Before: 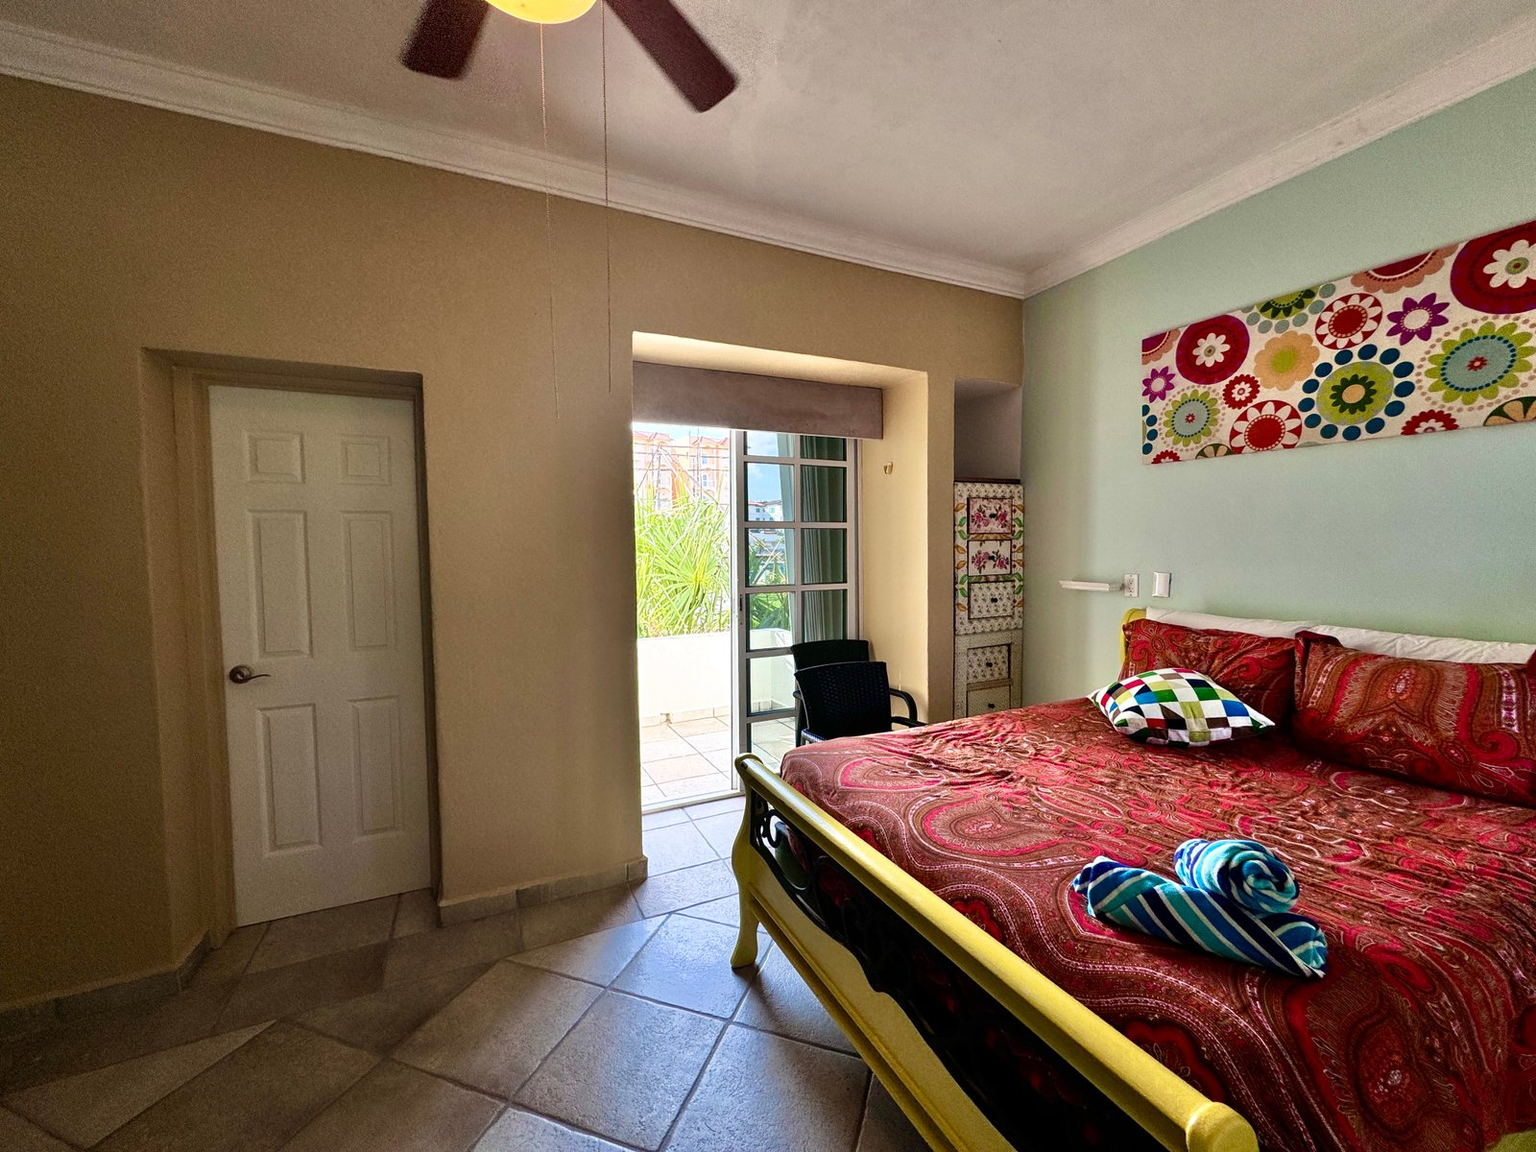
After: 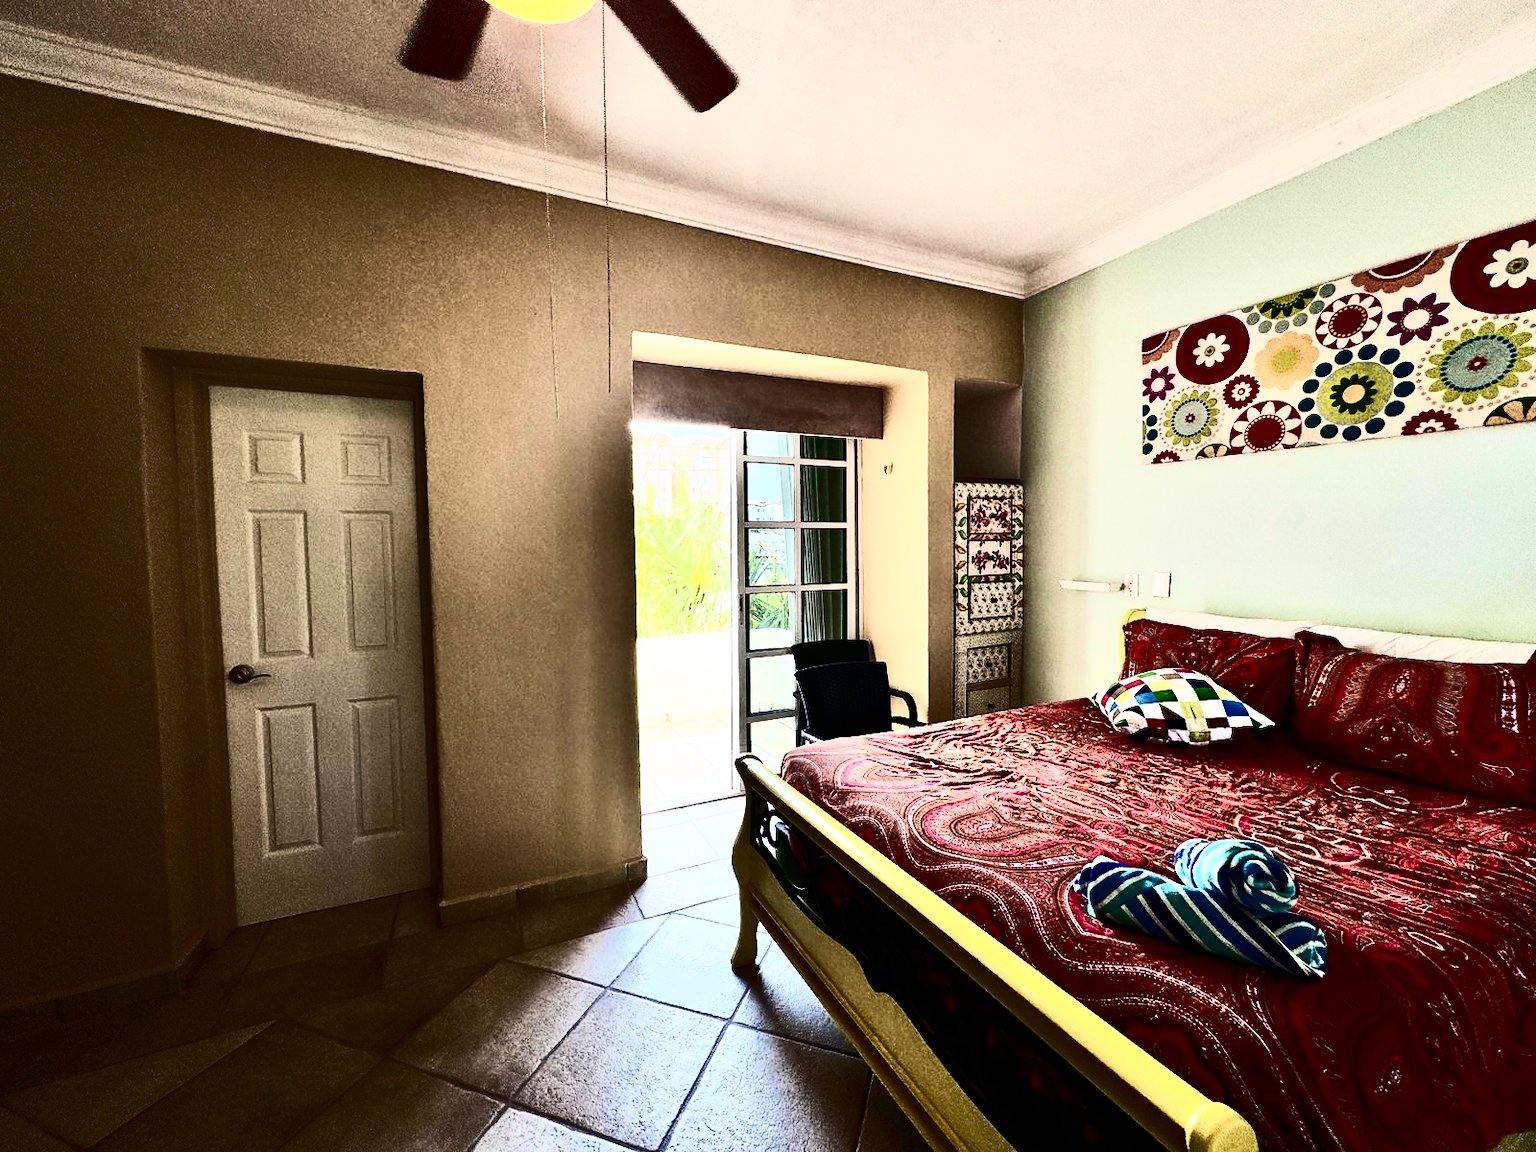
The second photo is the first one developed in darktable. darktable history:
velvia: strength 15.16%
contrast brightness saturation: contrast 0.928, brightness 0.205
